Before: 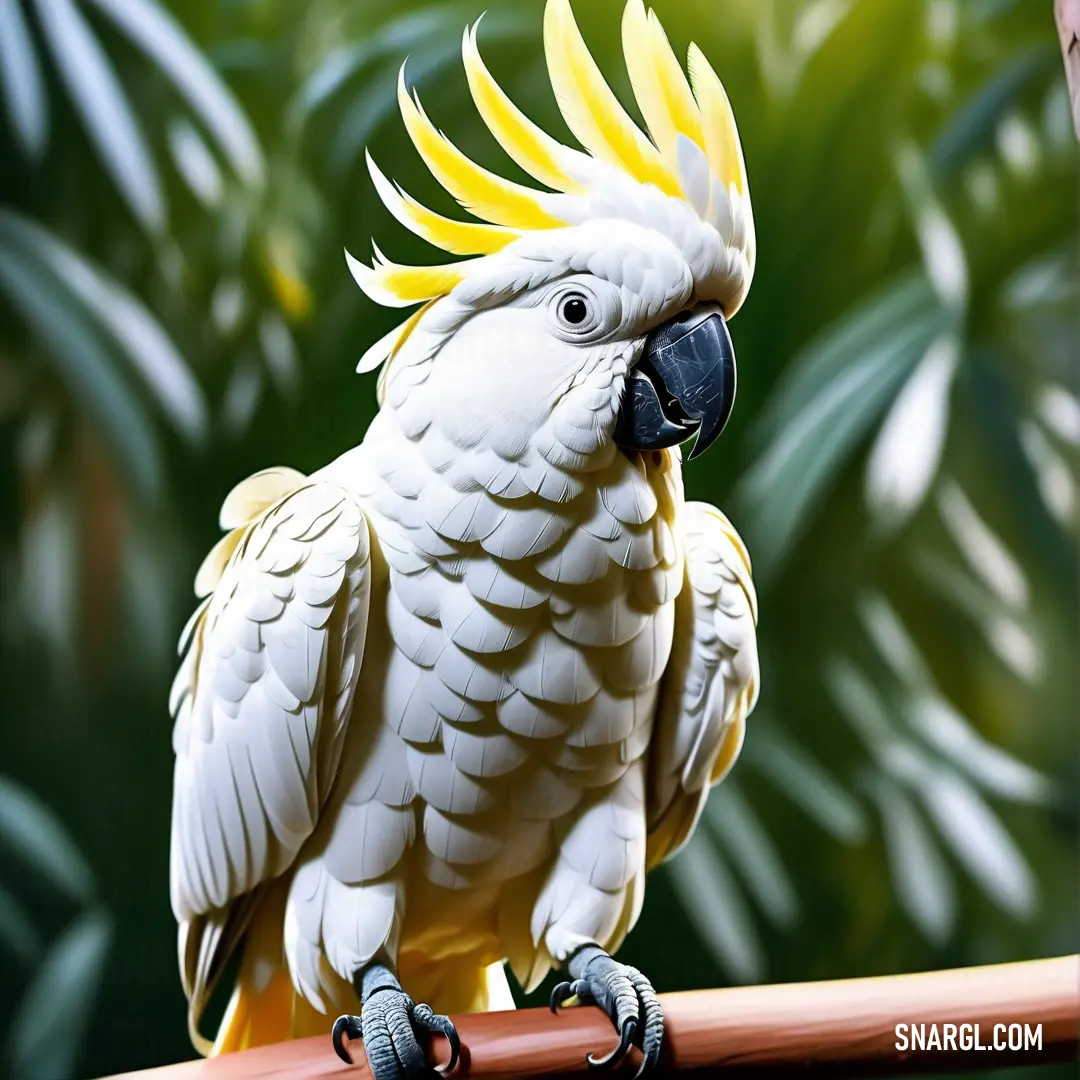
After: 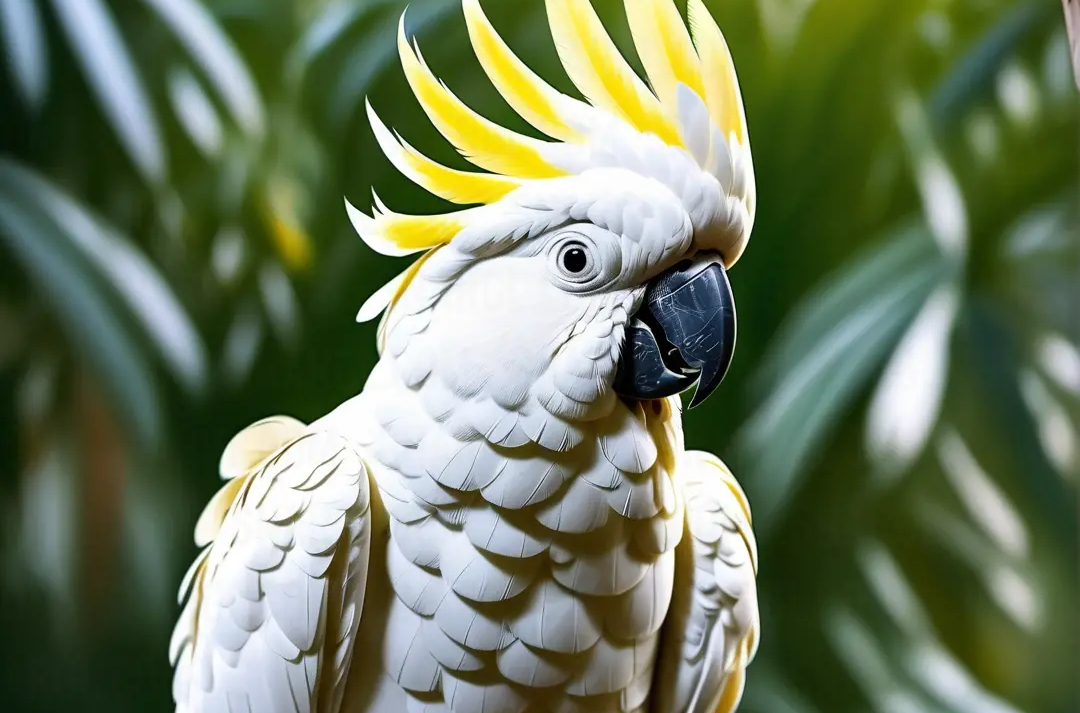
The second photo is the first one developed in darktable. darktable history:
crop and rotate: top 4.806%, bottom 29.118%
